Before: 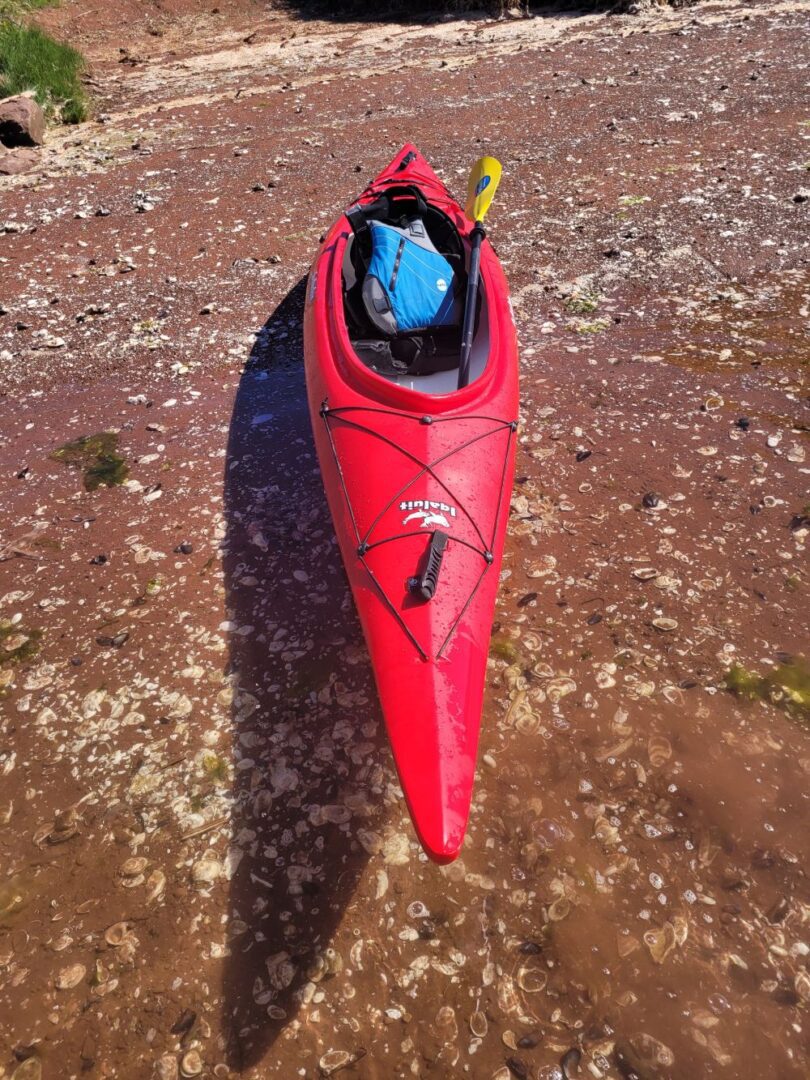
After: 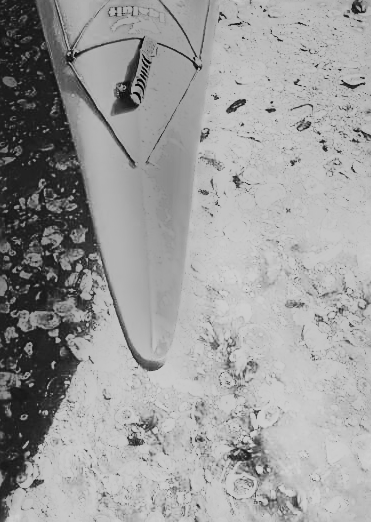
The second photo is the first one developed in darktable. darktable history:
crop: left 35.976%, top 45.819%, right 18.162%, bottom 5.807%
sharpen: on, module defaults
base curve: curves: ch0 [(0, 0) (0.028, 0.03) (0.105, 0.232) (0.387, 0.748) (0.754, 0.968) (1, 1)], fusion 1, exposure shift 0.576, preserve colors none
contrast brightness saturation: contrast 1, brightness 1, saturation 1
white balance: red 0.766, blue 1.537
monochrome: a 79.32, b 81.83, size 1.1
tone curve: curves: ch0 [(0, 0) (0.037, 0.025) (0.131, 0.093) (0.275, 0.256) (0.476, 0.517) (0.607, 0.667) (0.691, 0.745) (0.789, 0.836) (0.911, 0.925) (0.997, 0.995)]; ch1 [(0, 0) (0.301, 0.3) (0.444, 0.45) (0.493, 0.495) (0.507, 0.503) (0.534, 0.533) (0.582, 0.58) (0.658, 0.693) (0.746, 0.77) (1, 1)]; ch2 [(0, 0) (0.246, 0.233) (0.36, 0.352) (0.415, 0.418) (0.476, 0.492) (0.502, 0.504) (0.525, 0.518) (0.539, 0.544) (0.586, 0.602) (0.634, 0.651) (0.706, 0.727) (0.853, 0.852) (1, 0.951)], color space Lab, independent channels, preserve colors none
